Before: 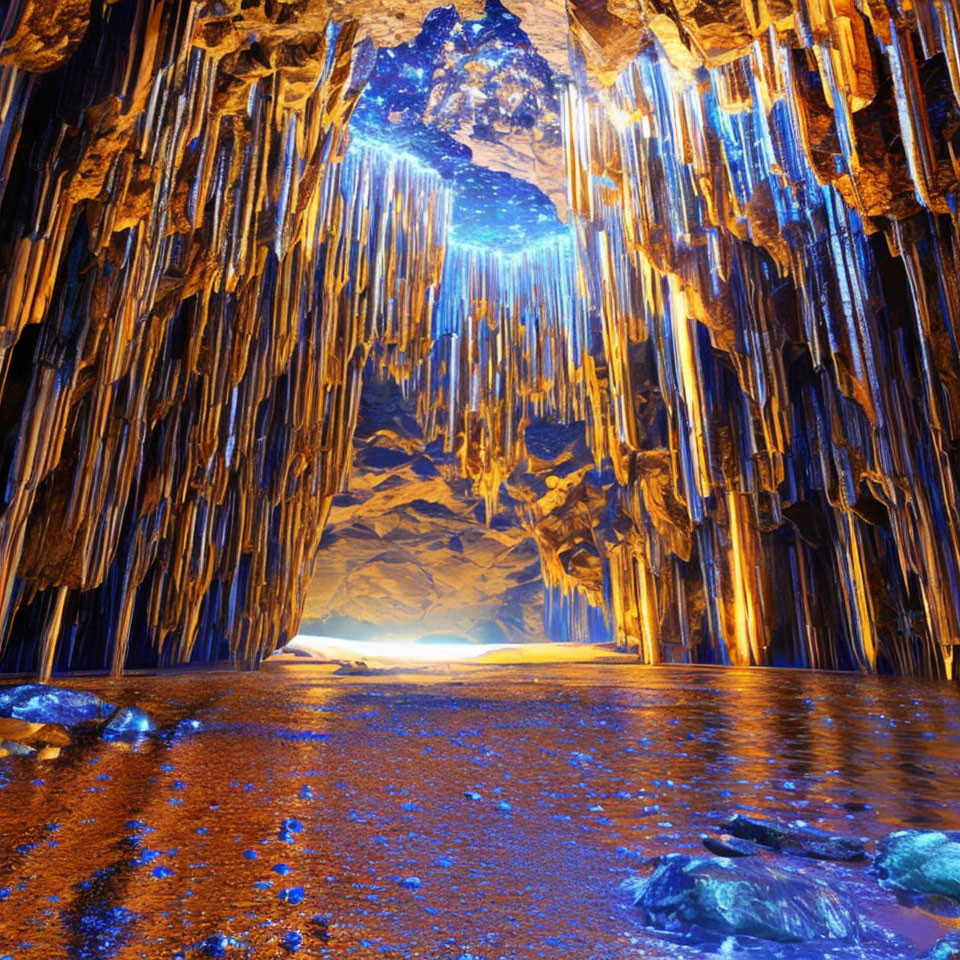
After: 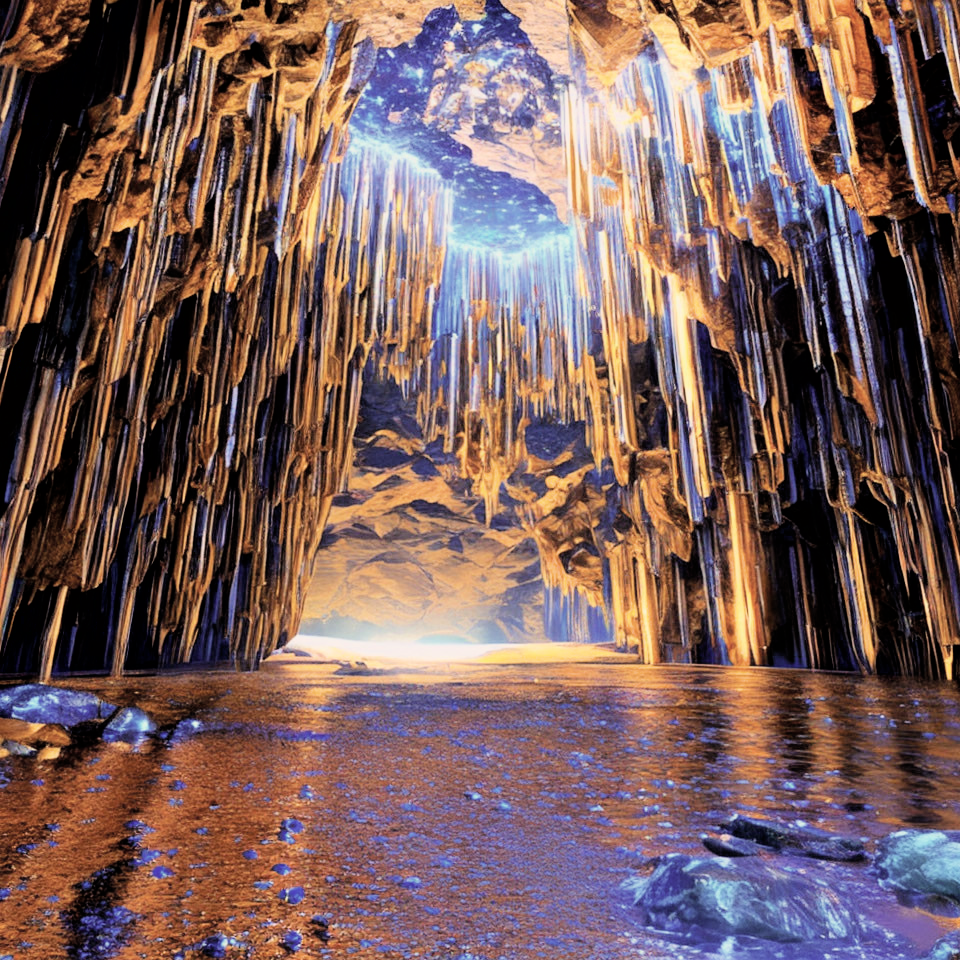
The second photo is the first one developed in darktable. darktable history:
exposure: black level correction 0.001, exposure 0.499 EV, compensate highlight preservation false
filmic rgb: black relative exposure -5.12 EV, white relative exposure 3.99 EV, threshold 3.01 EV, hardness 2.9, contrast 1.297, color science v6 (2022), enable highlight reconstruction true
color correction: highlights a* 5.55, highlights b* 5.17, saturation 0.673
